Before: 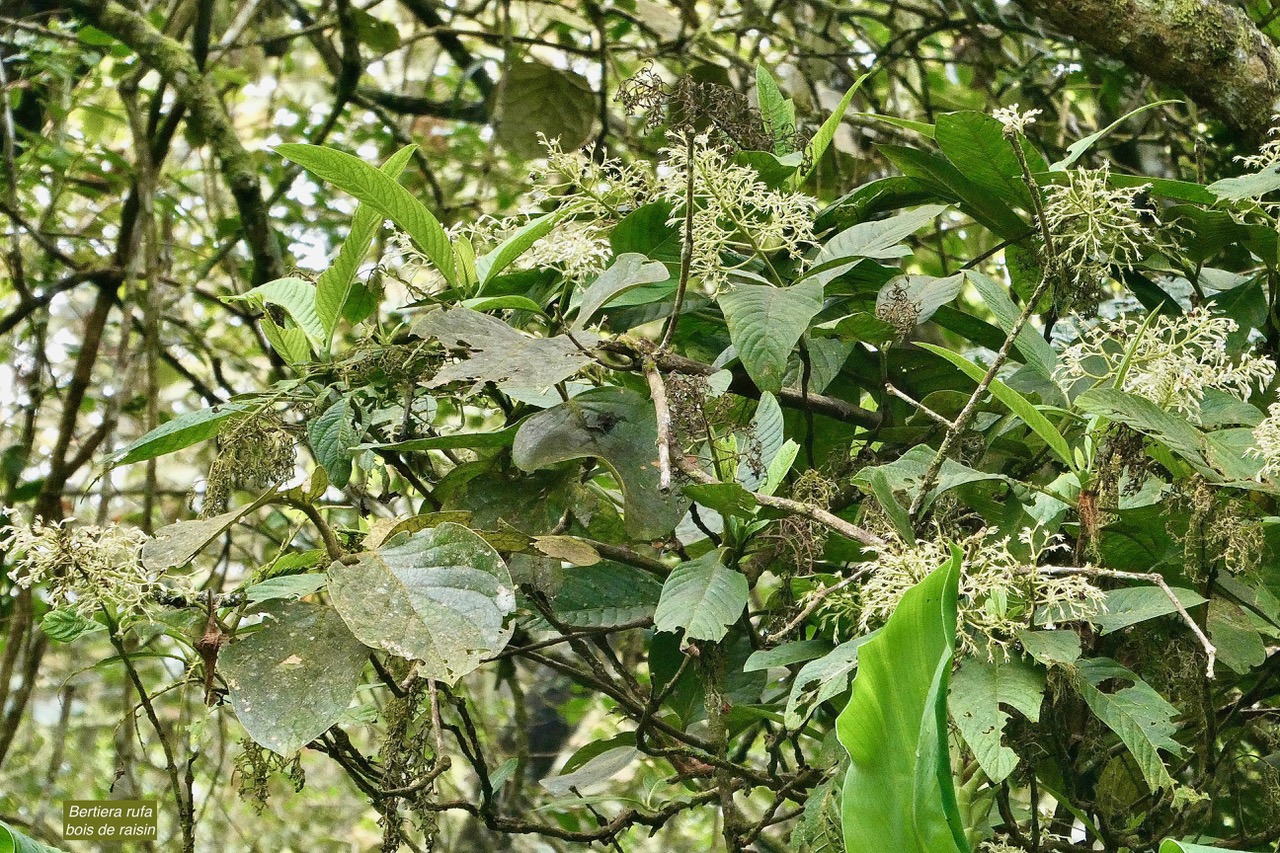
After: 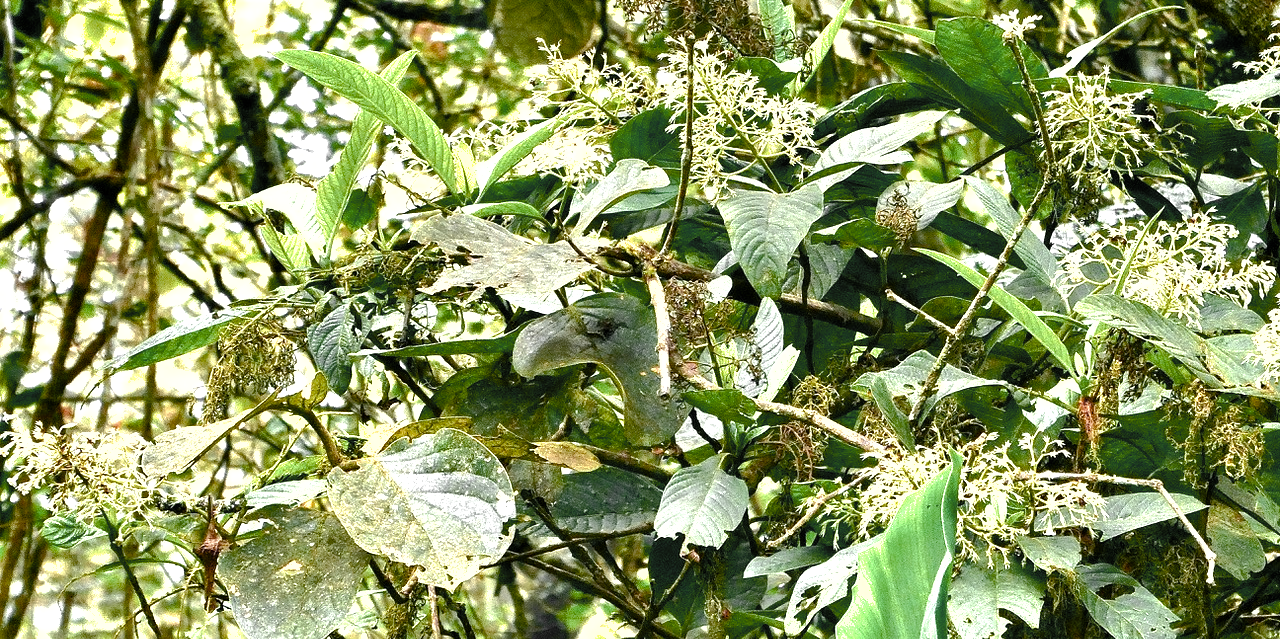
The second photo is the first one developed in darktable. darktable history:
color balance rgb: perceptual saturation grading › global saturation 20%, perceptual saturation grading › highlights -49.838%, perceptual saturation grading › shadows 24.519%
crop: top 11.039%, bottom 13.952%
color zones: curves: ch0 [(0.257, 0.558) (0.75, 0.565)]; ch1 [(0.004, 0.857) (0.14, 0.416) (0.257, 0.695) (0.442, 0.032) (0.736, 0.266) (0.891, 0.741)]; ch2 [(0, 0.623) (0.112, 0.436) (0.271, 0.474) (0.516, 0.64) (0.743, 0.286)]
shadows and highlights: on, module defaults
tone equalizer: -8 EV -1.04 EV, -7 EV -0.991 EV, -6 EV -0.86 EV, -5 EV -0.605 EV, -3 EV 0.592 EV, -2 EV 0.872 EV, -1 EV 0.993 EV, +0 EV 1.07 EV, edges refinement/feathering 500, mask exposure compensation -1.57 EV, preserve details no
